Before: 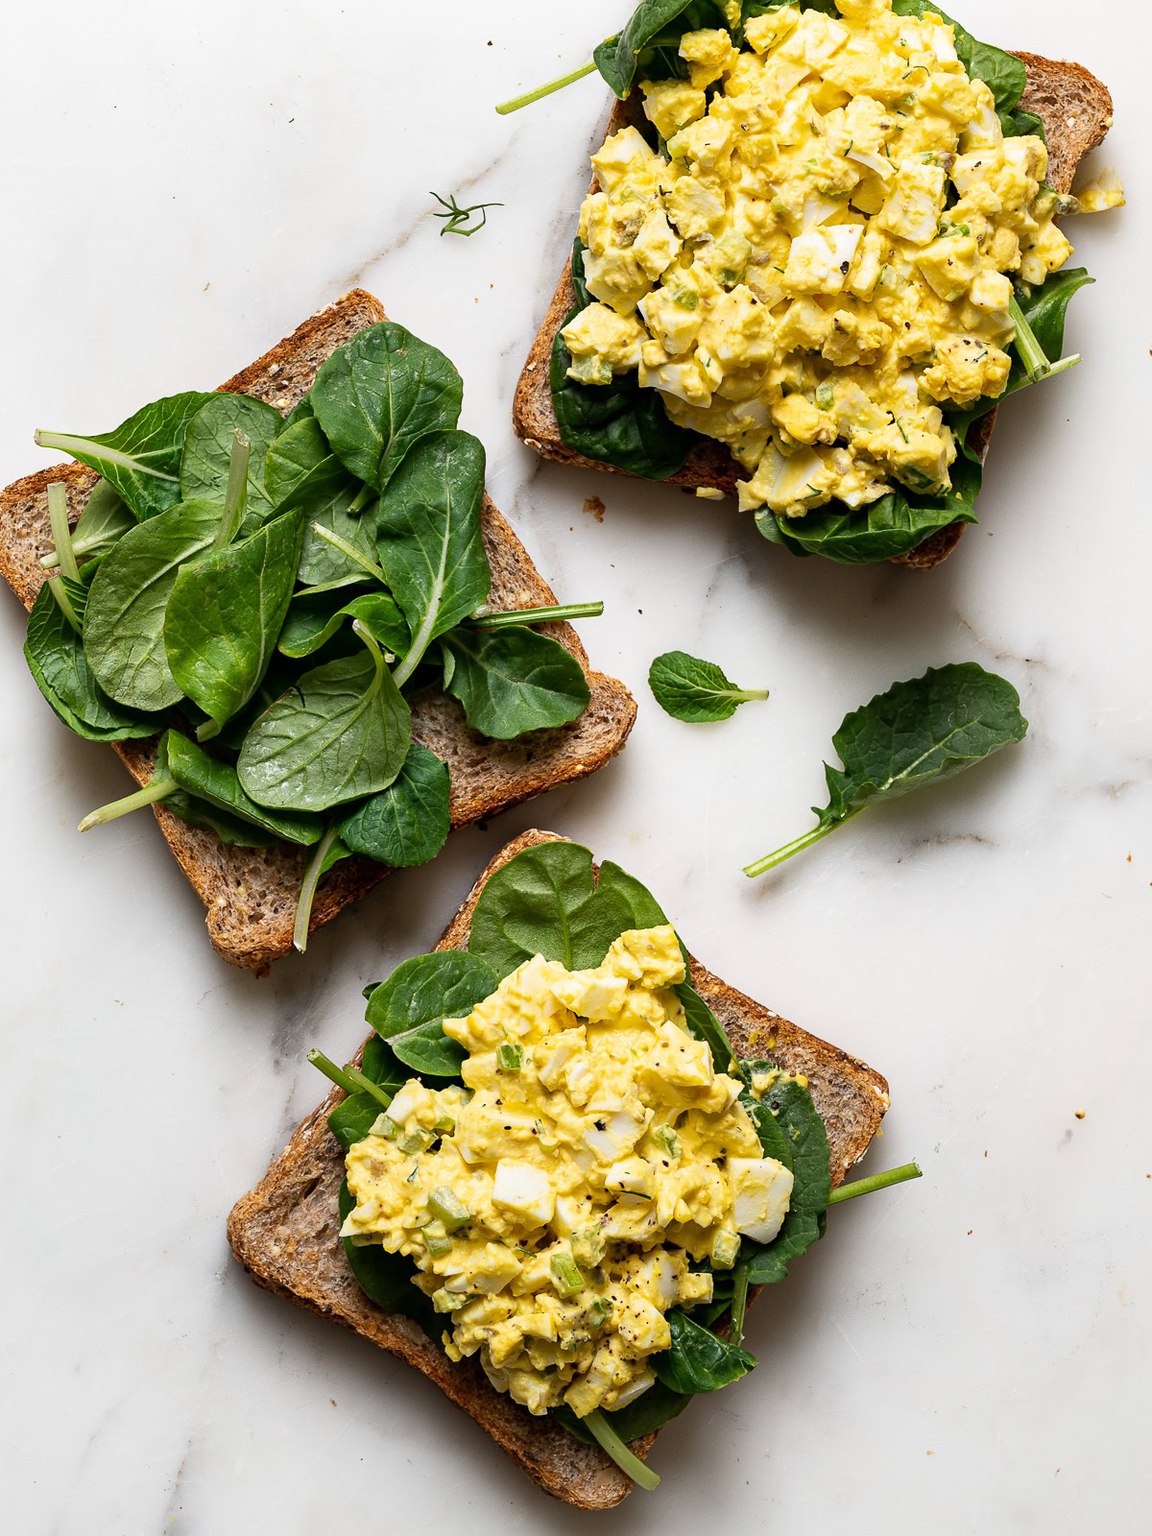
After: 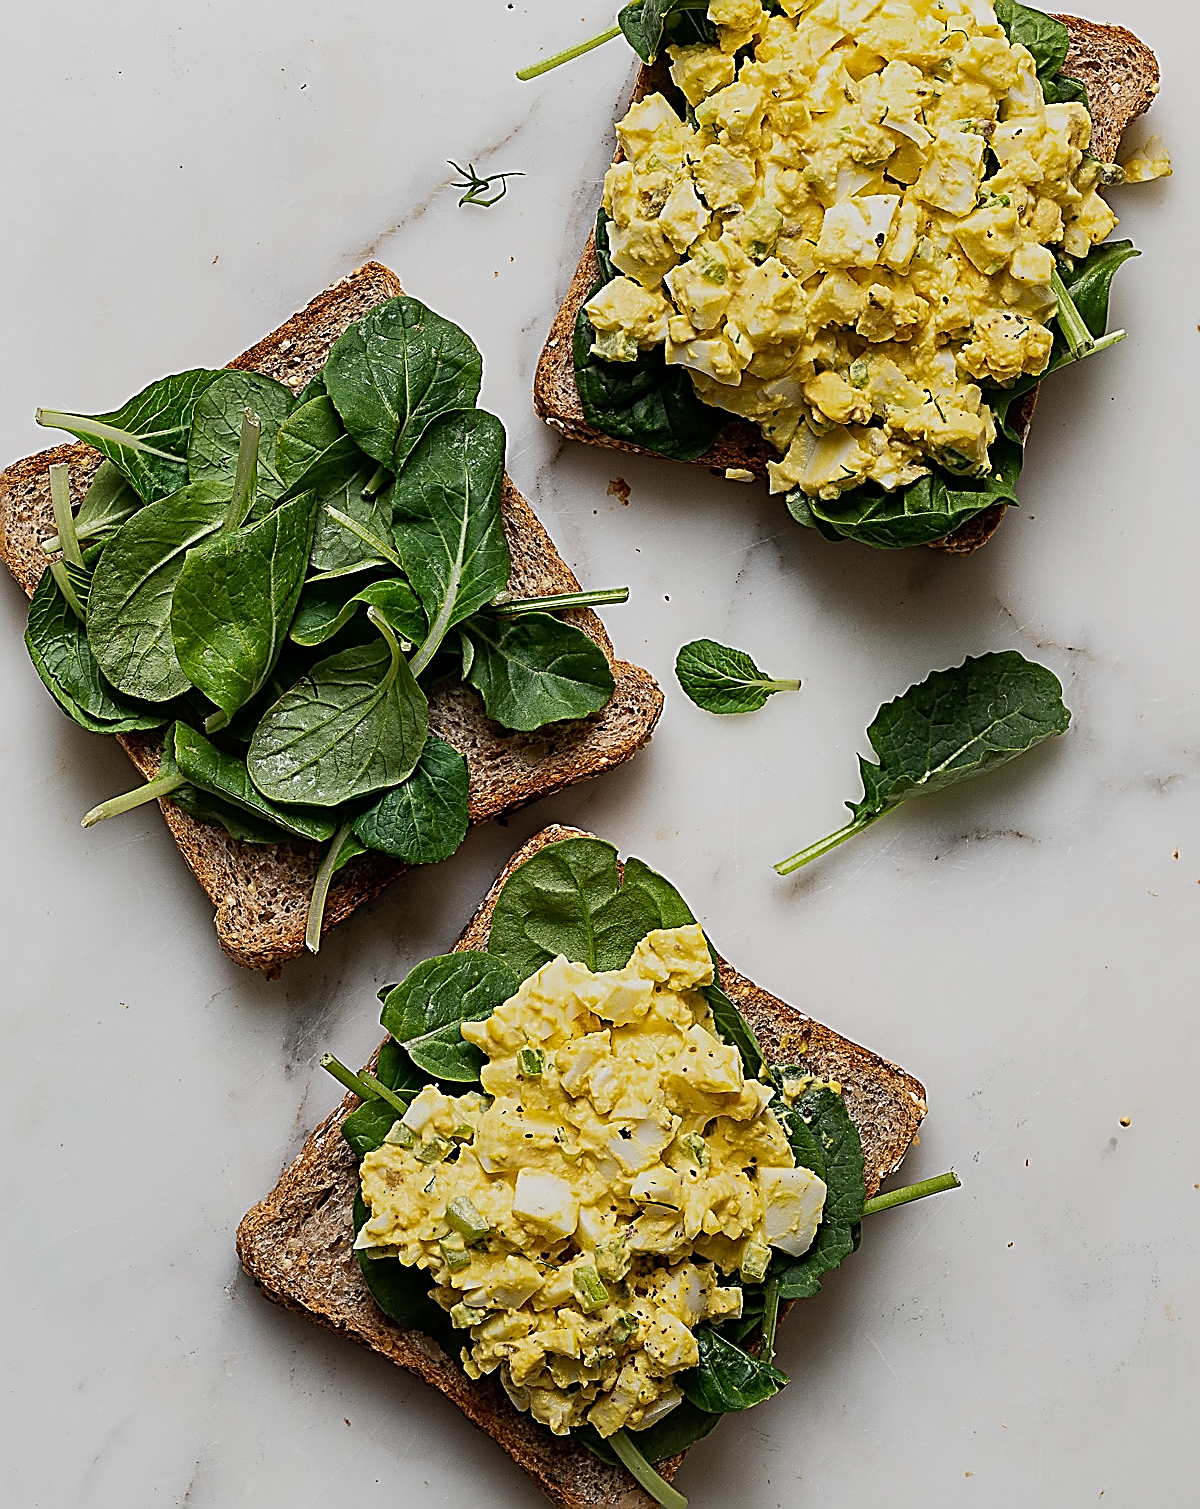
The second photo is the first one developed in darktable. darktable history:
exposure: exposure -0.485 EV, compensate exposure bias true, compensate highlight preservation false
sharpen: amount 1.989
crop and rotate: top 2.441%, bottom 3.243%
tone equalizer: edges refinement/feathering 500, mask exposure compensation -1.57 EV, preserve details no
